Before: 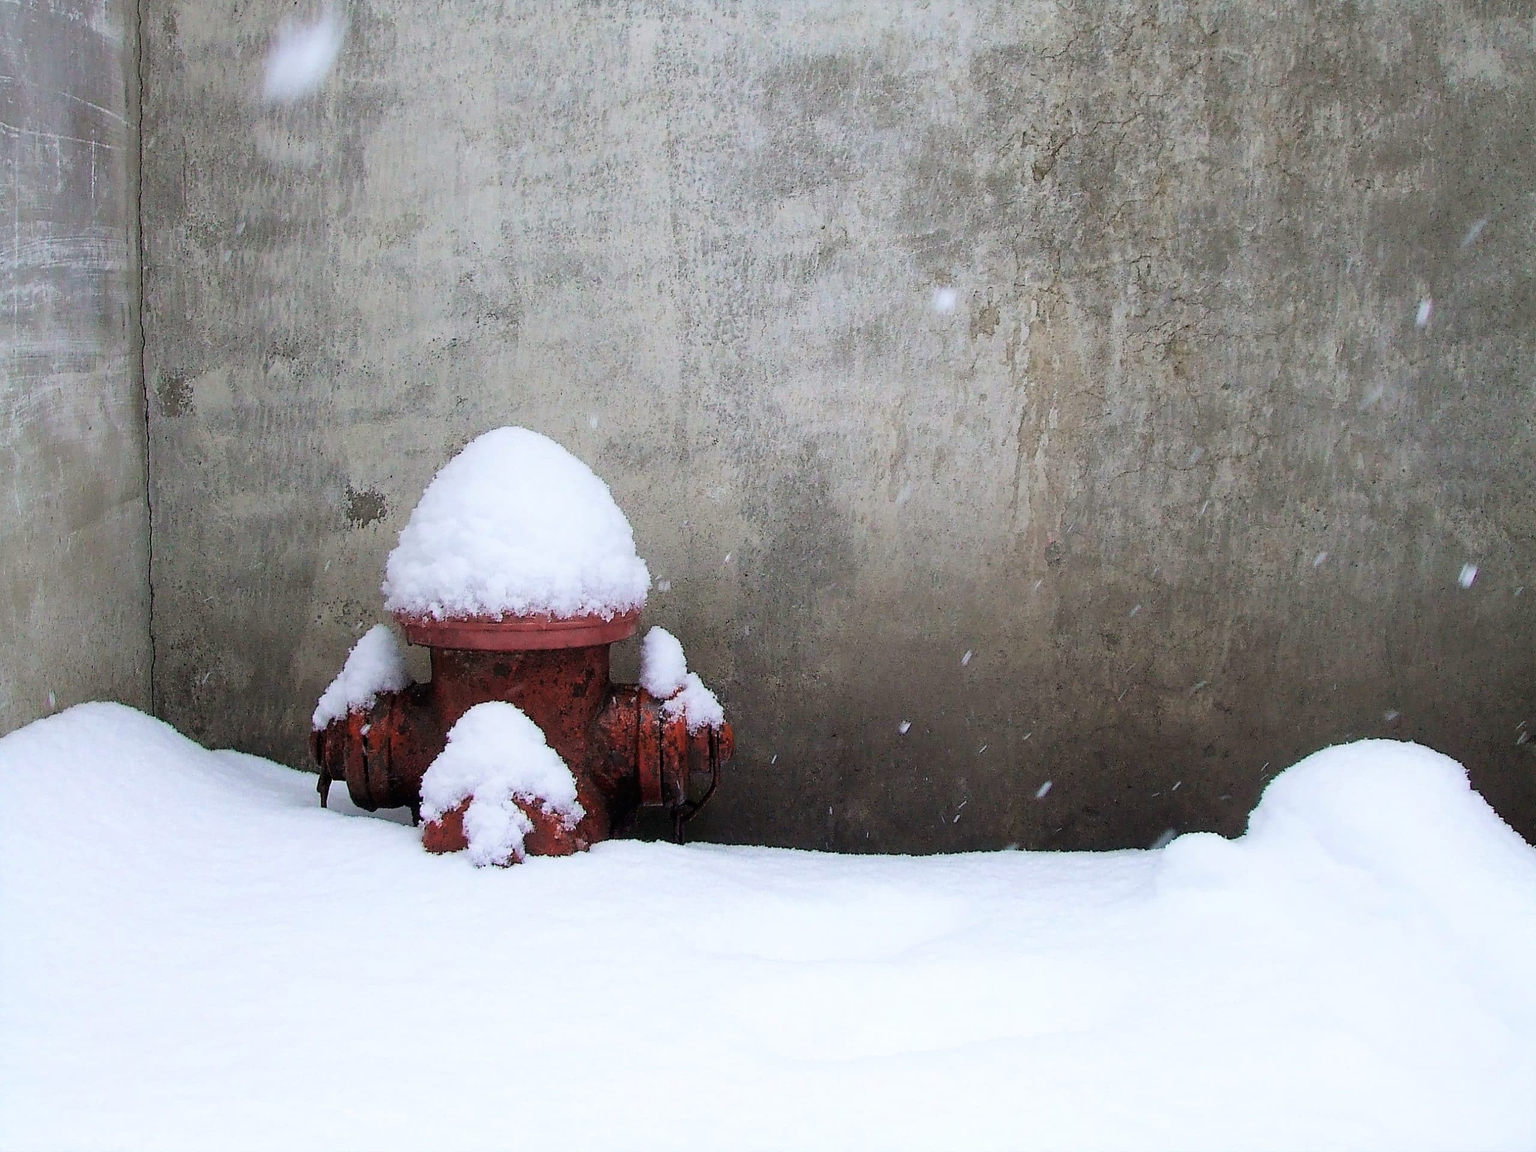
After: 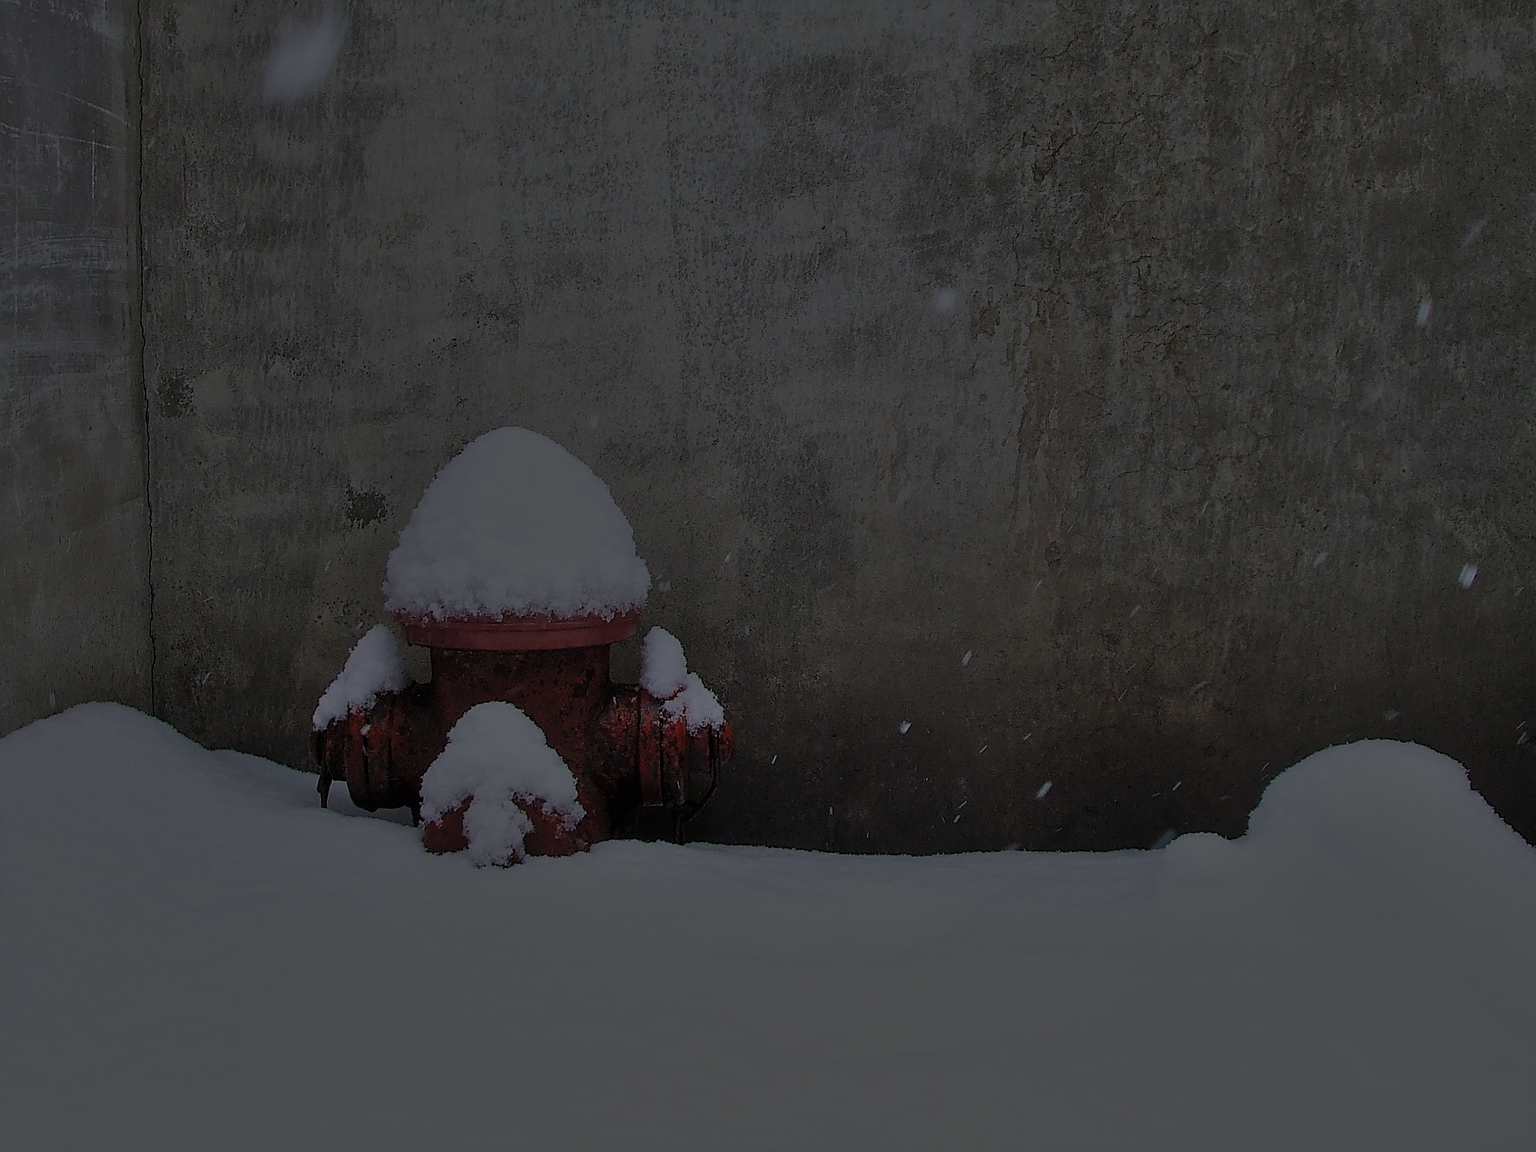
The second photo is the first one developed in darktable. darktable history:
sharpen: on, module defaults
shadows and highlights: white point adjustment 0.1, highlights -70, soften with gaussian
tone equalizer: -8 EV -2 EV, -7 EV -2 EV, -6 EV -2 EV, -5 EV -2 EV, -4 EV -2 EV, -3 EV -2 EV, -2 EV -2 EV, -1 EV -1.63 EV, +0 EV -2 EV
